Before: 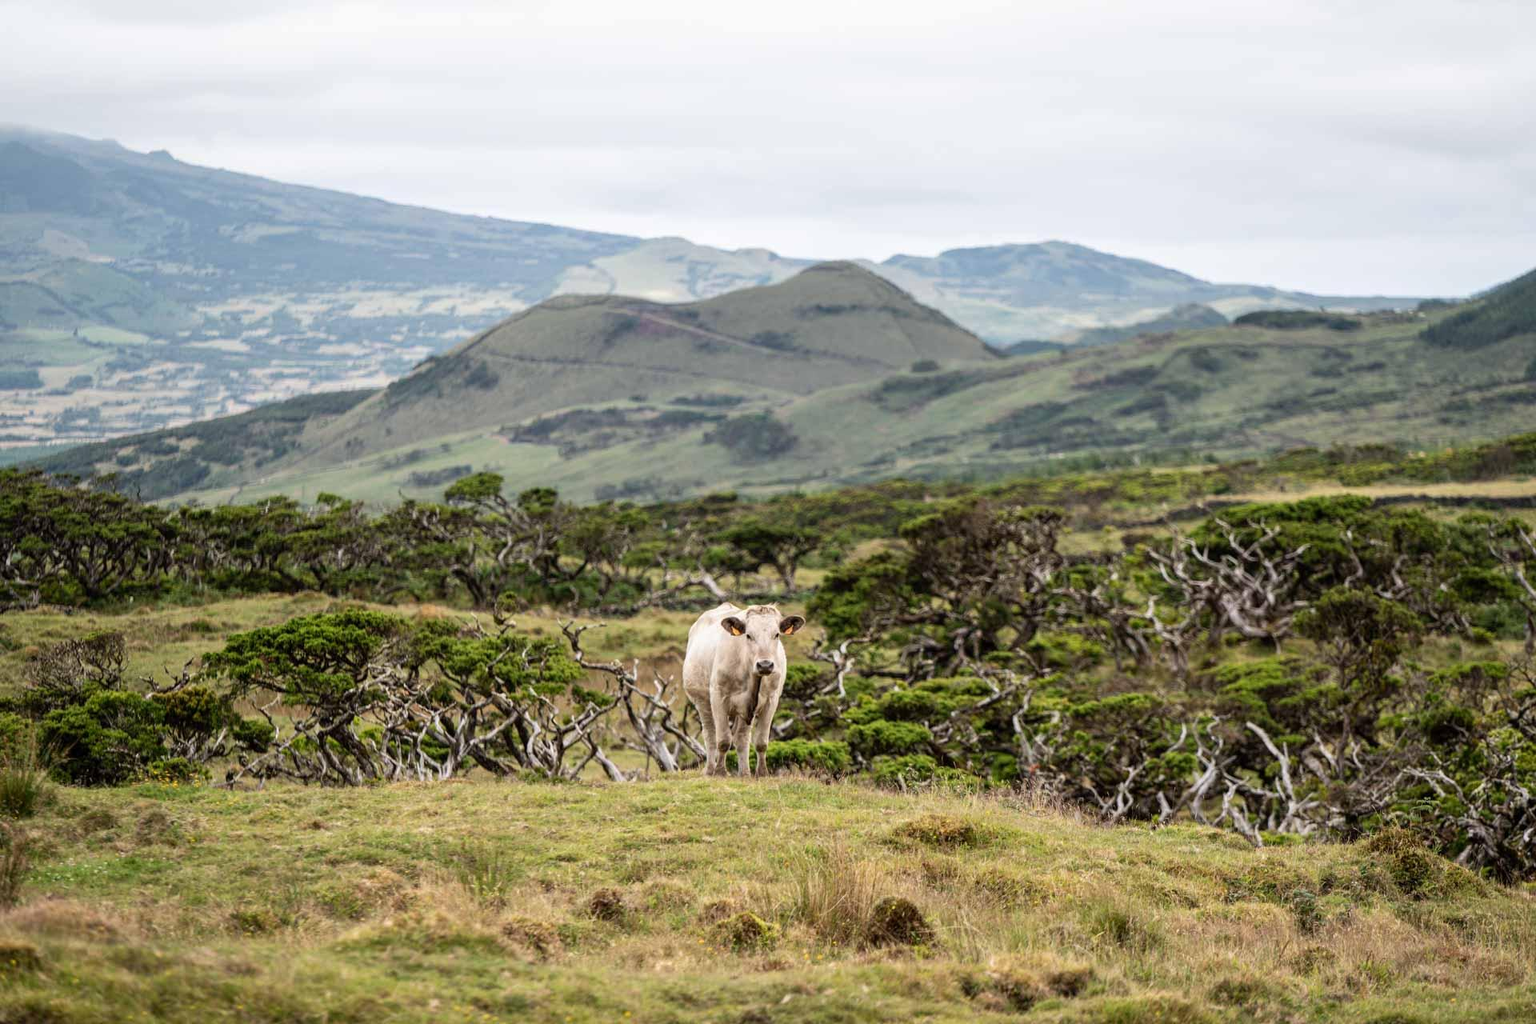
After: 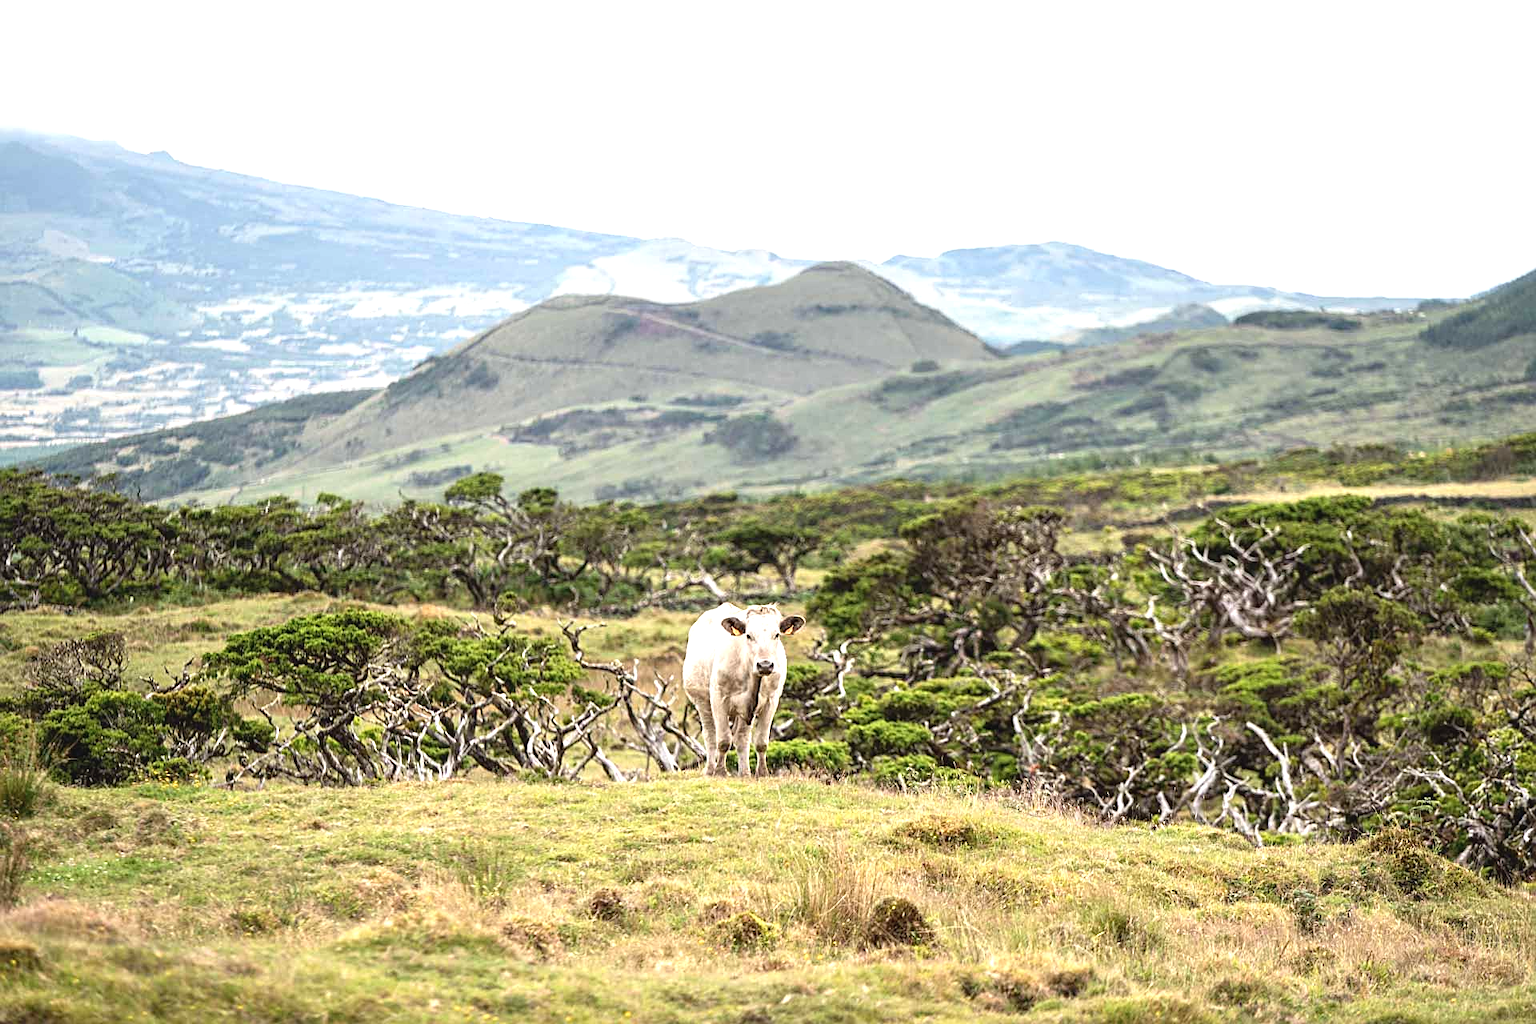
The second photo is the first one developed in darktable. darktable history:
tone equalizer: on, module defaults
contrast brightness saturation: contrast -0.093, saturation -0.081
sharpen: on, module defaults
exposure: black level correction 0, exposure 1.019 EV, compensate highlight preservation false
